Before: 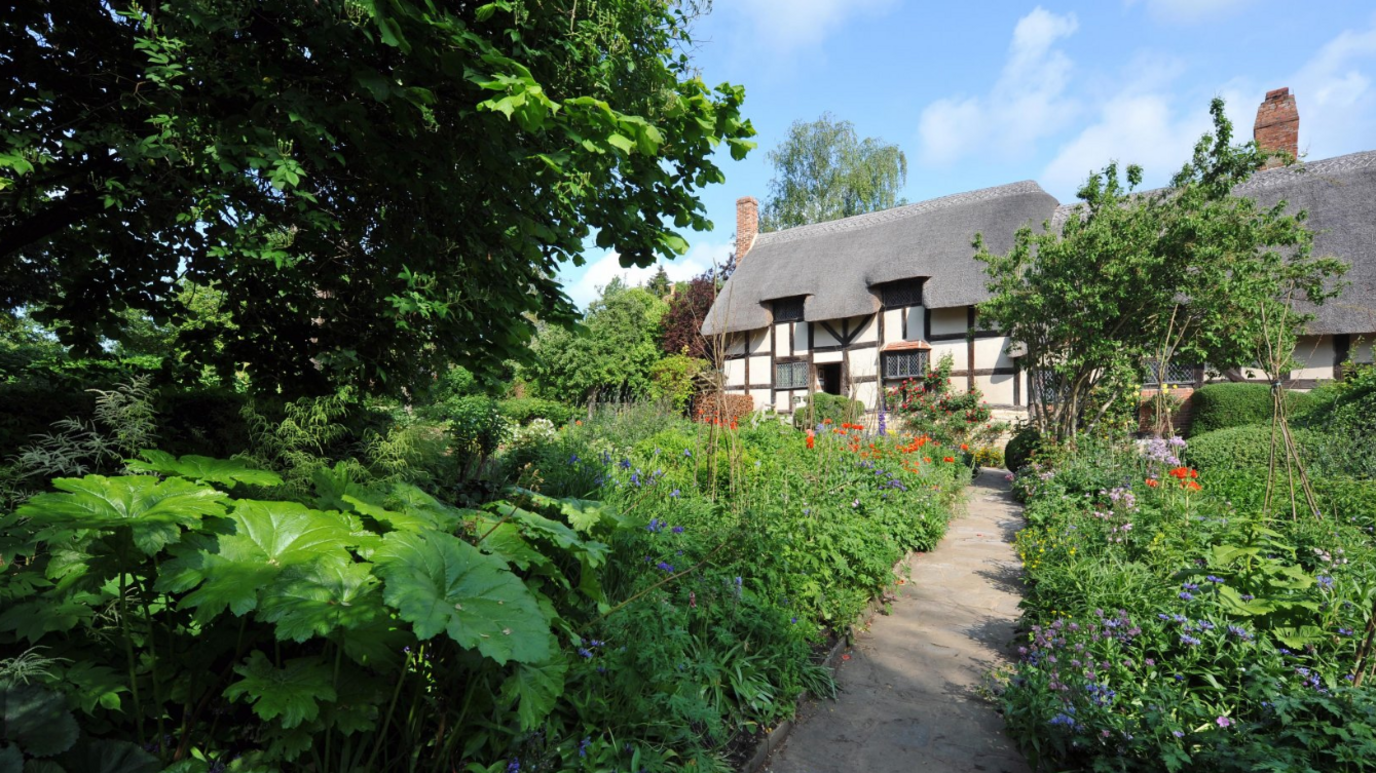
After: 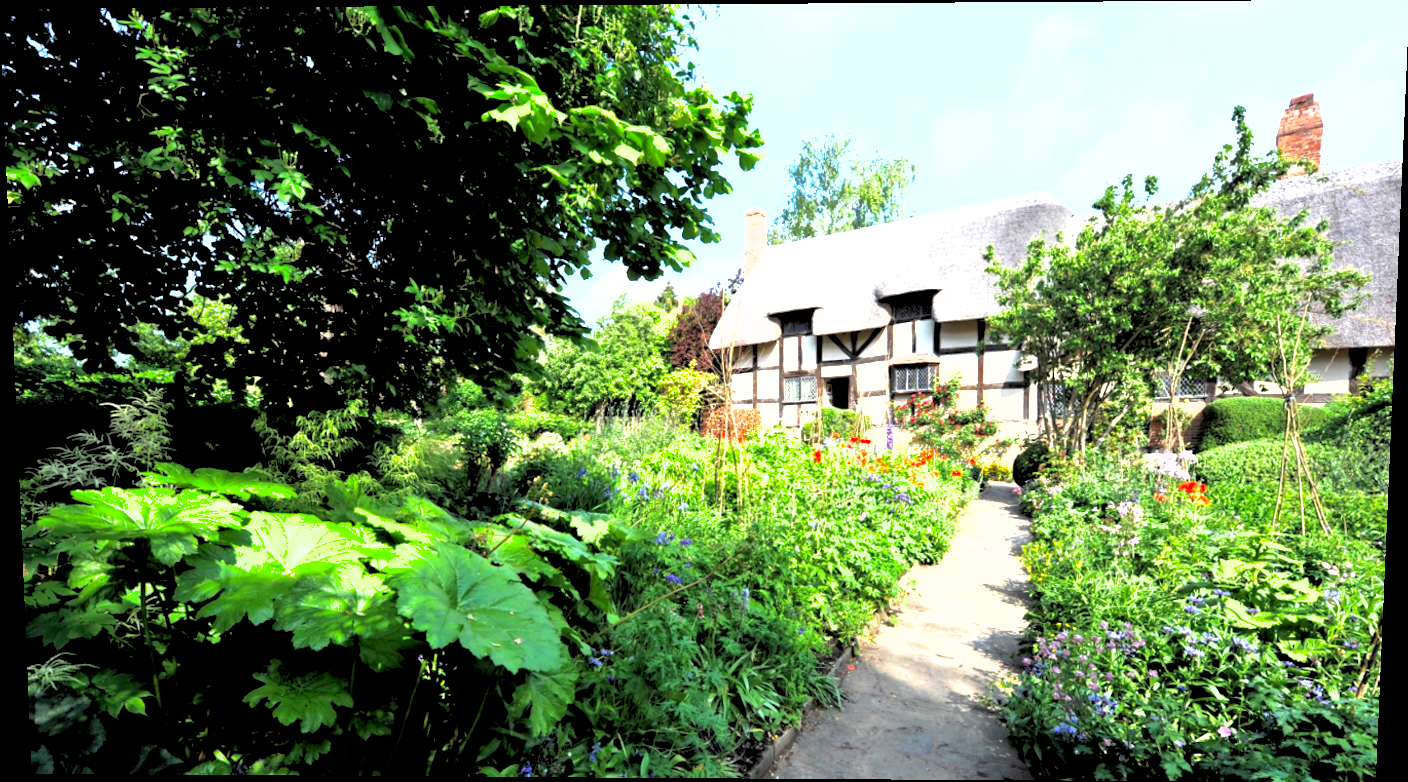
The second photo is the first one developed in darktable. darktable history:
rgb levels: levels [[0.034, 0.472, 0.904], [0, 0.5, 1], [0, 0.5, 1]]
exposure: black level correction 0, exposure 1.5 EV, compensate highlight preservation false
contrast brightness saturation: contrast 0.15, brightness -0.01, saturation 0.1
rotate and perspective: lens shift (vertical) 0.048, lens shift (horizontal) -0.024, automatic cropping off
shadows and highlights: on, module defaults
